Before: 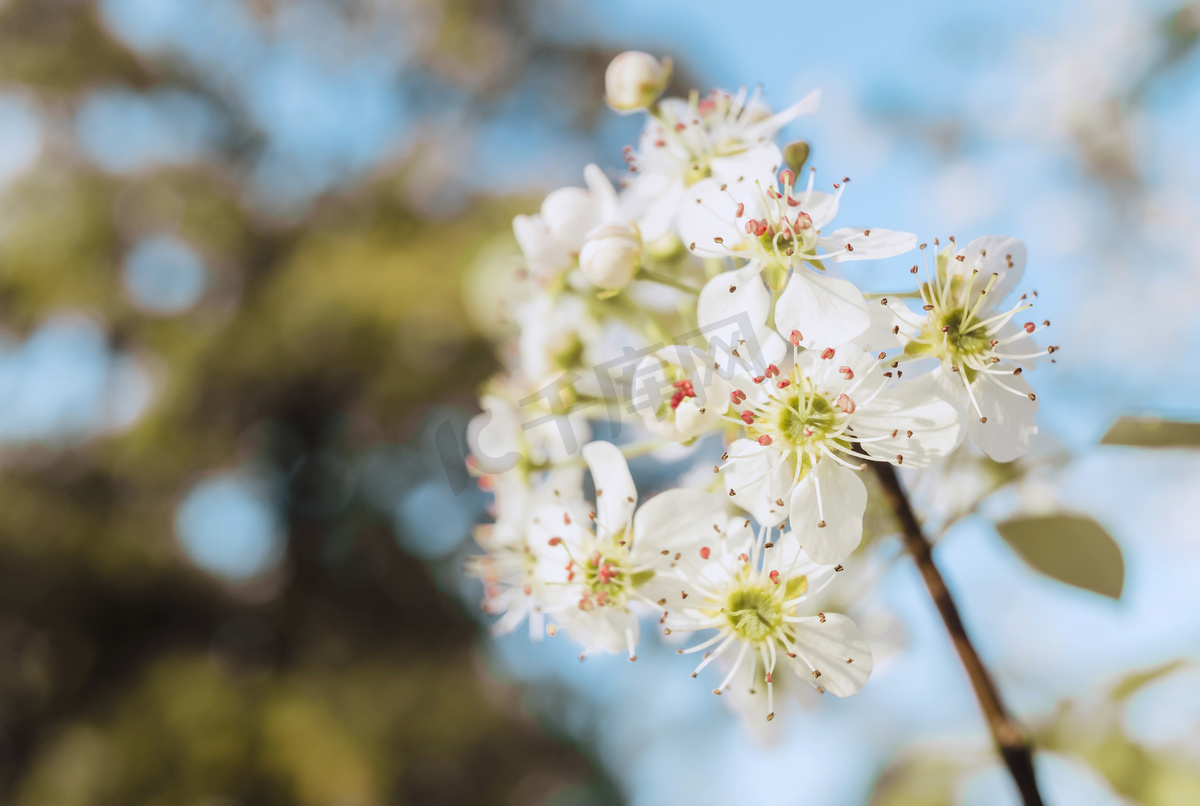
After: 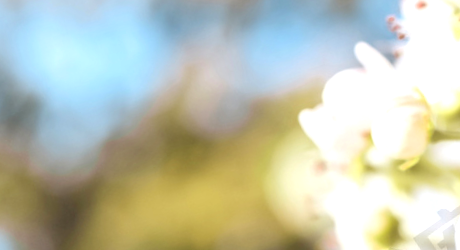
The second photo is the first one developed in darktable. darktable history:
crop and rotate: left 10.817%, top 0.062%, right 47.194%, bottom 53.626%
exposure: black level correction 0, exposure 0.7 EV, compensate highlight preservation false
rotate and perspective: rotation -14.8°, crop left 0.1, crop right 0.903, crop top 0.25, crop bottom 0.748
